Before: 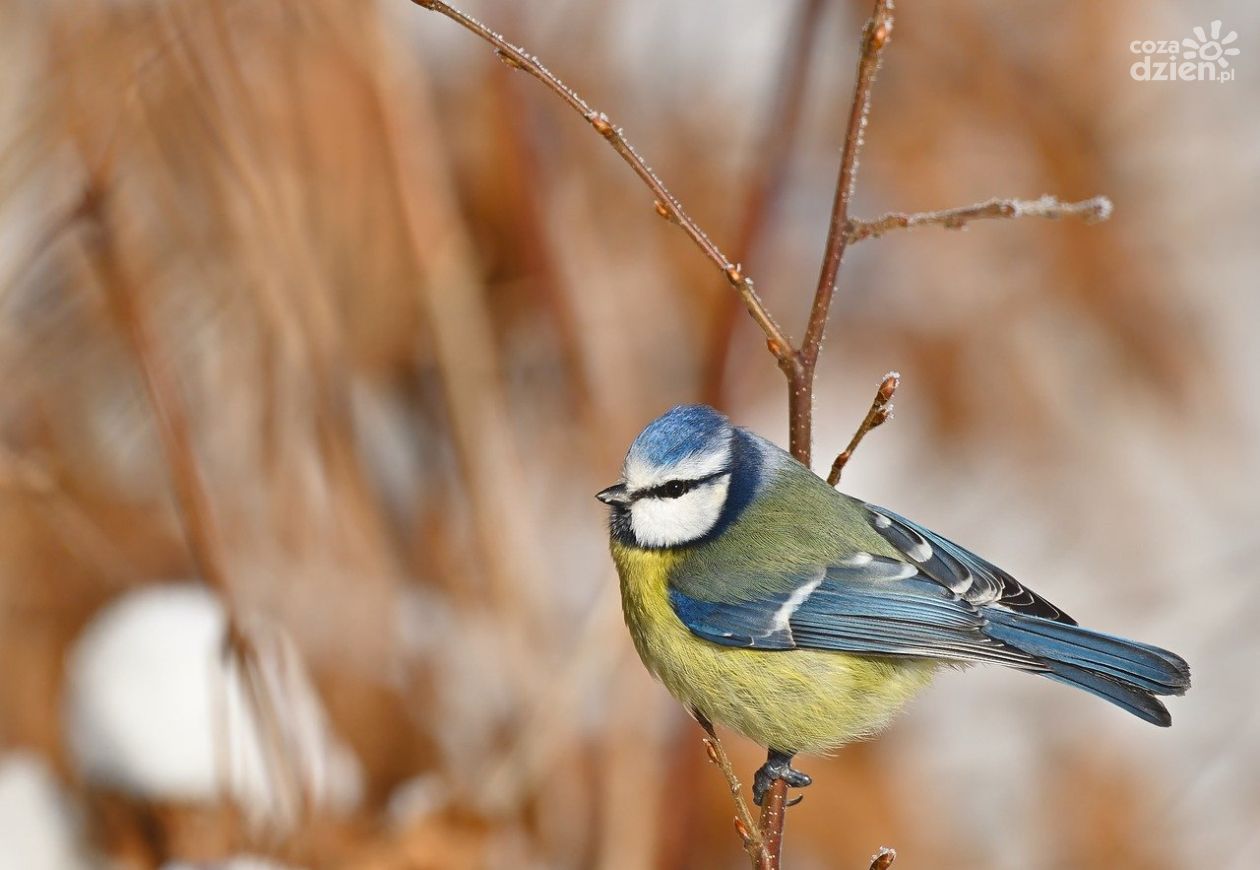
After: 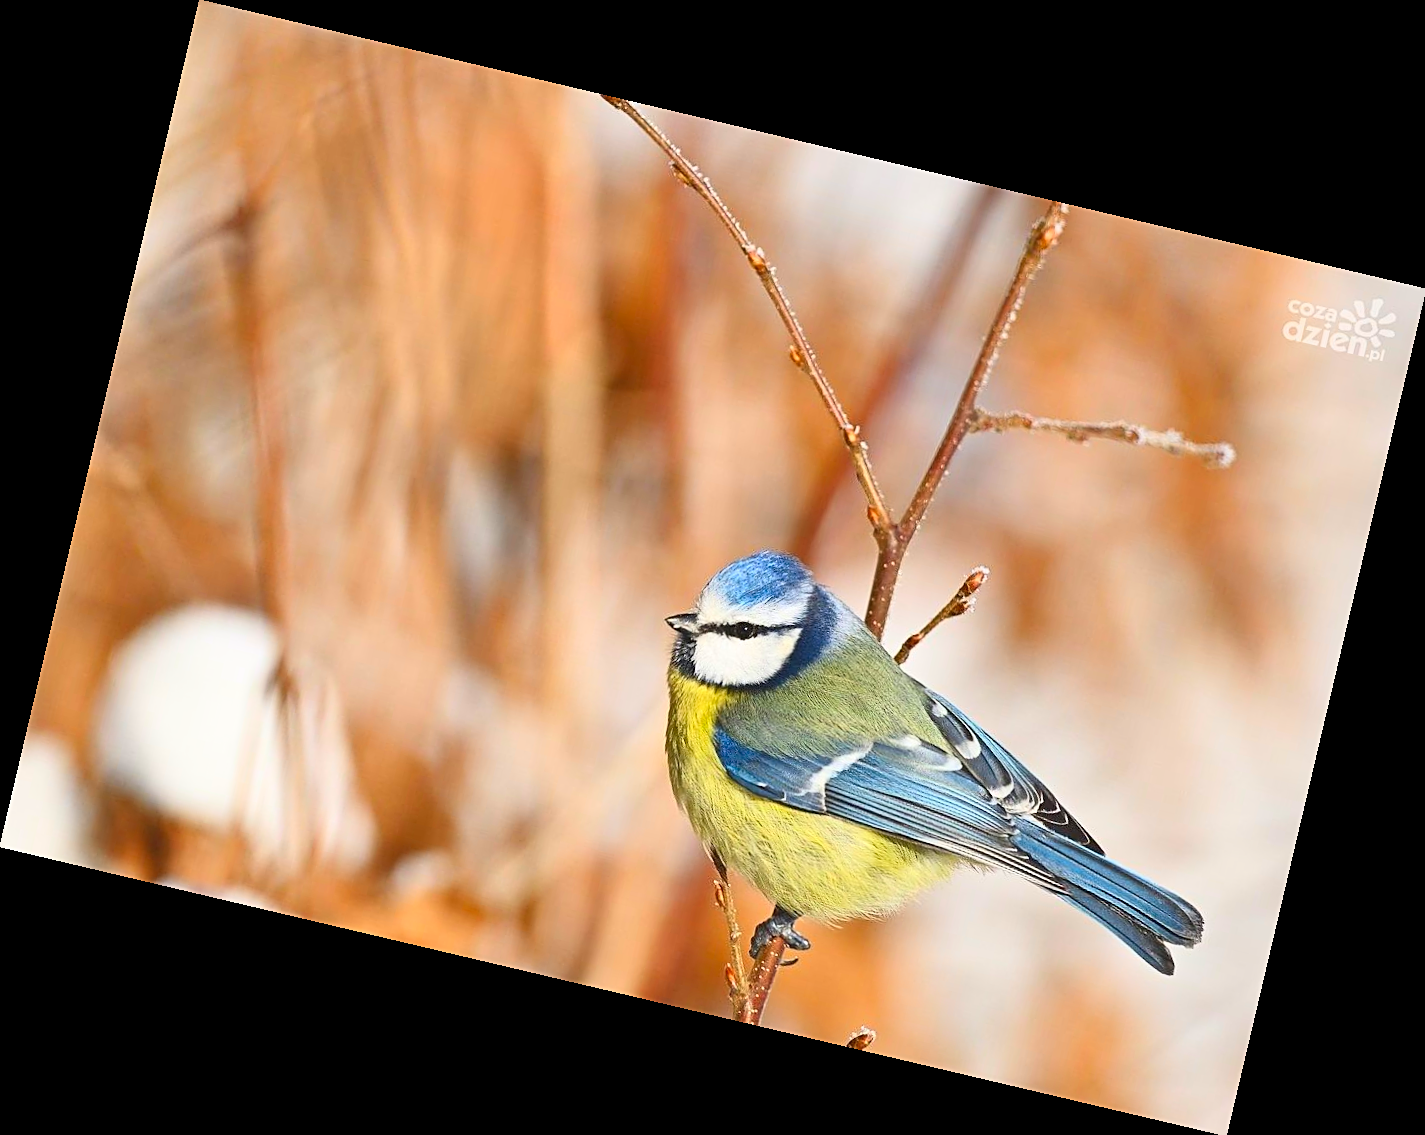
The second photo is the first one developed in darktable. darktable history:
sharpen: on, module defaults
rotate and perspective: rotation 13.27°, automatic cropping off
contrast brightness saturation: contrast 0.24, brightness 0.26, saturation 0.39
